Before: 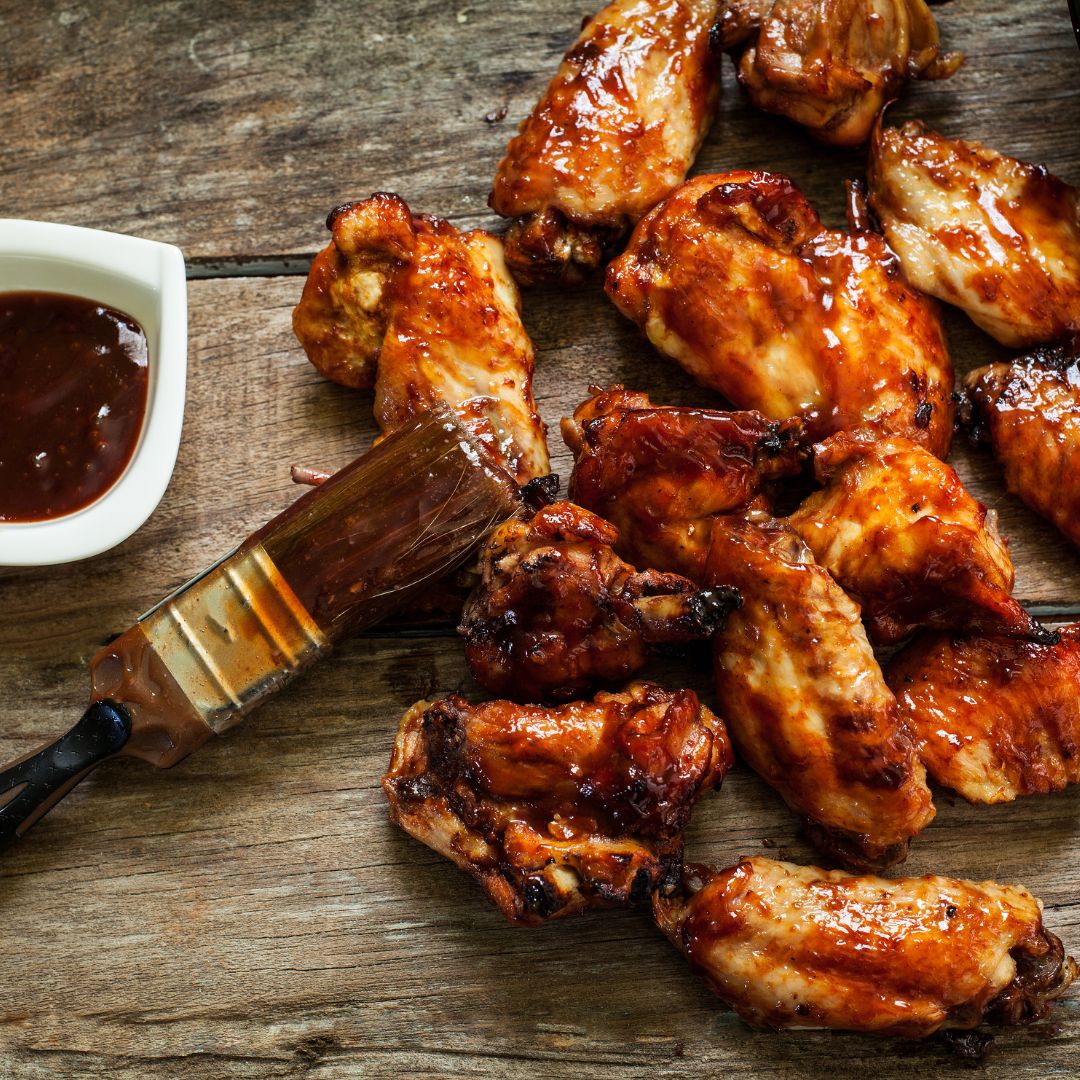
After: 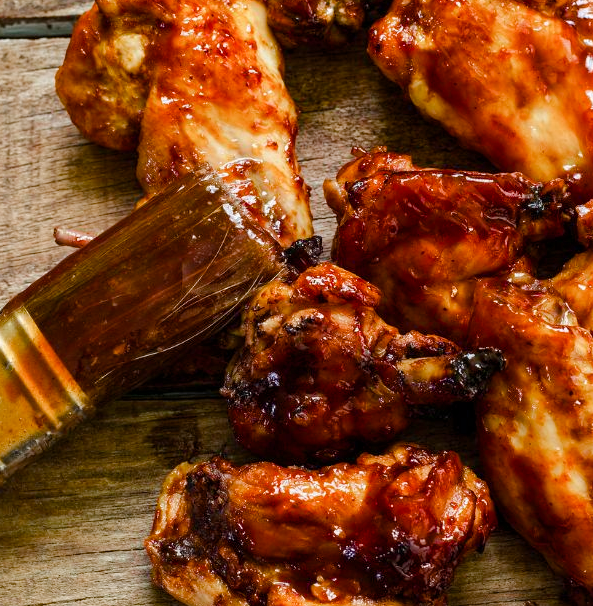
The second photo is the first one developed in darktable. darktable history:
crop and rotate: left 21.995%, top 22.099%, right 23.028%, bottom 21.783%
color balance rgb: linear chroma grading › global chroma 3.438%, perceptual saturation grading › global saturation 20%, perceptual saturation grading › highlights -49.677%, perceptual saturation grading › shadows 25.26%, perceptual brilliance grading › mid-tones 10.274%, perceptual brilliance grading › shadows 14.191%, global vibrance 20%
